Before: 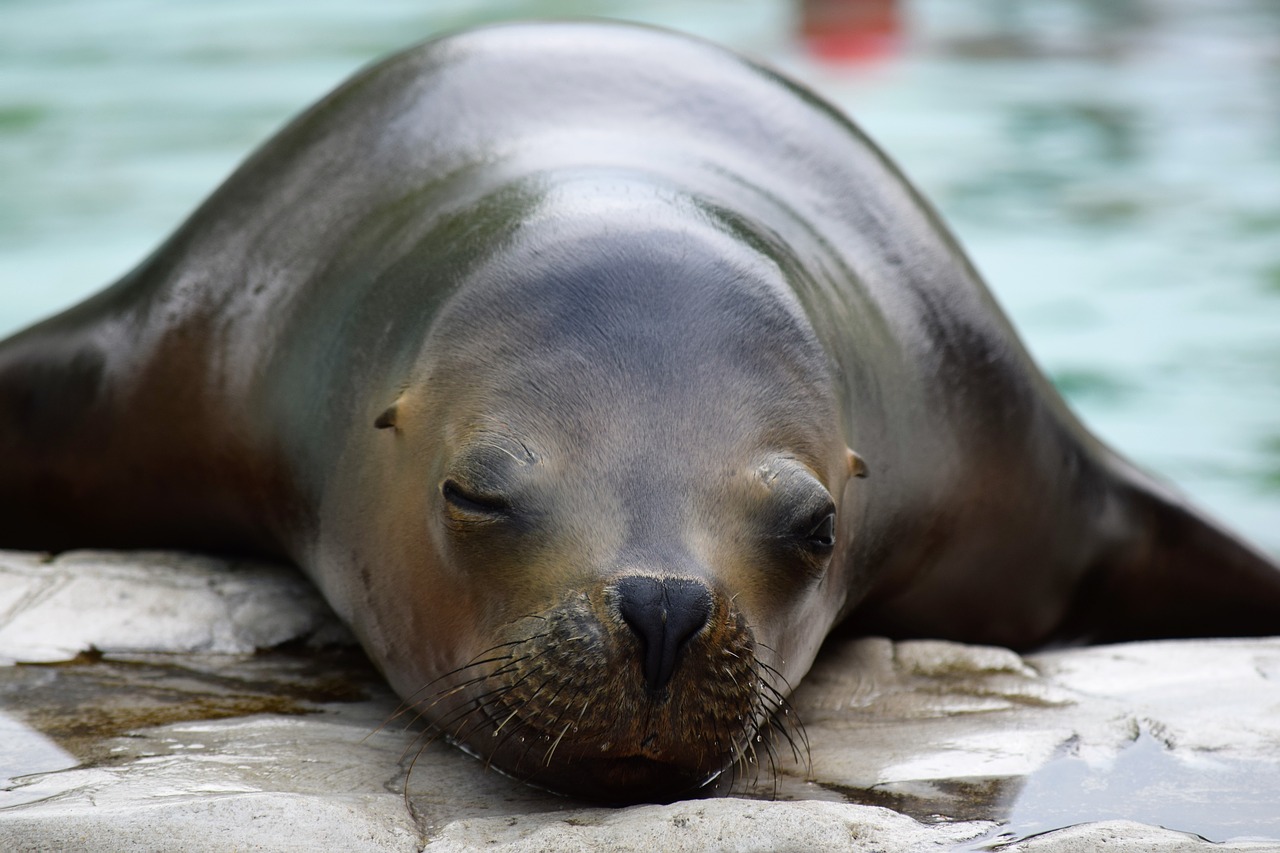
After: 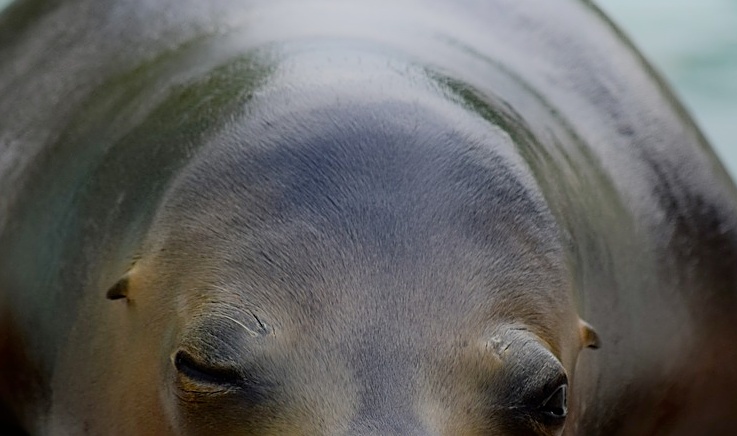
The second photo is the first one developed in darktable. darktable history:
exposure: exposure -0.466 EV, compensate highlight preservation false
crop: left 20.943%, top 15.141%, right 21.415%, bottom 33.697%
tone equalizer: edges refinement/feathering 500, mask exposure compensation -1.57 EV, preserve details no
sharpen: on, module defaults
shadows and highlights: shadows -22.05, highlights 98.54, soften with gaussian
filmic rgb: black relative exposure -16 EV, white relative exposure 4.05 EV, target black luminance 0%, hardness 7.61, latitude 72.92%, contrast 0.902, highlights saturation mix 10.31%, shadows ↔ highlights balance -0.38%, preserve chrominance no, color science v5 (2021)
